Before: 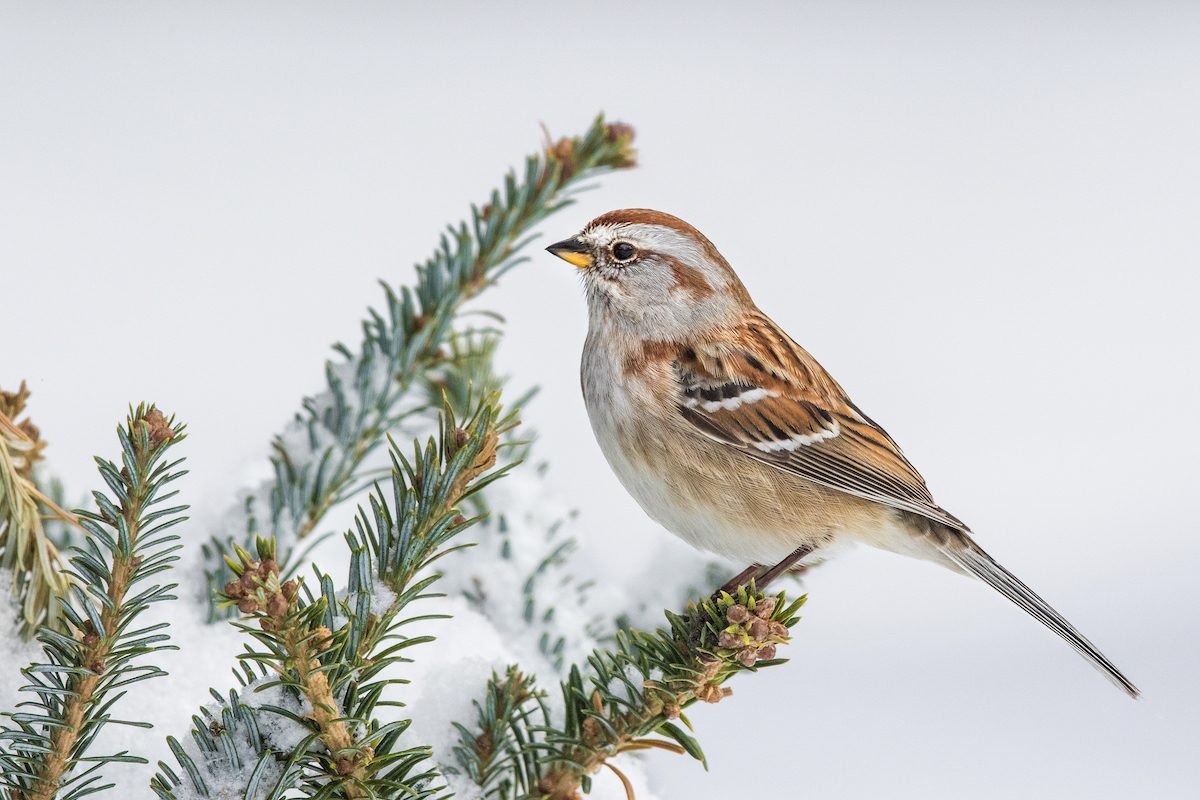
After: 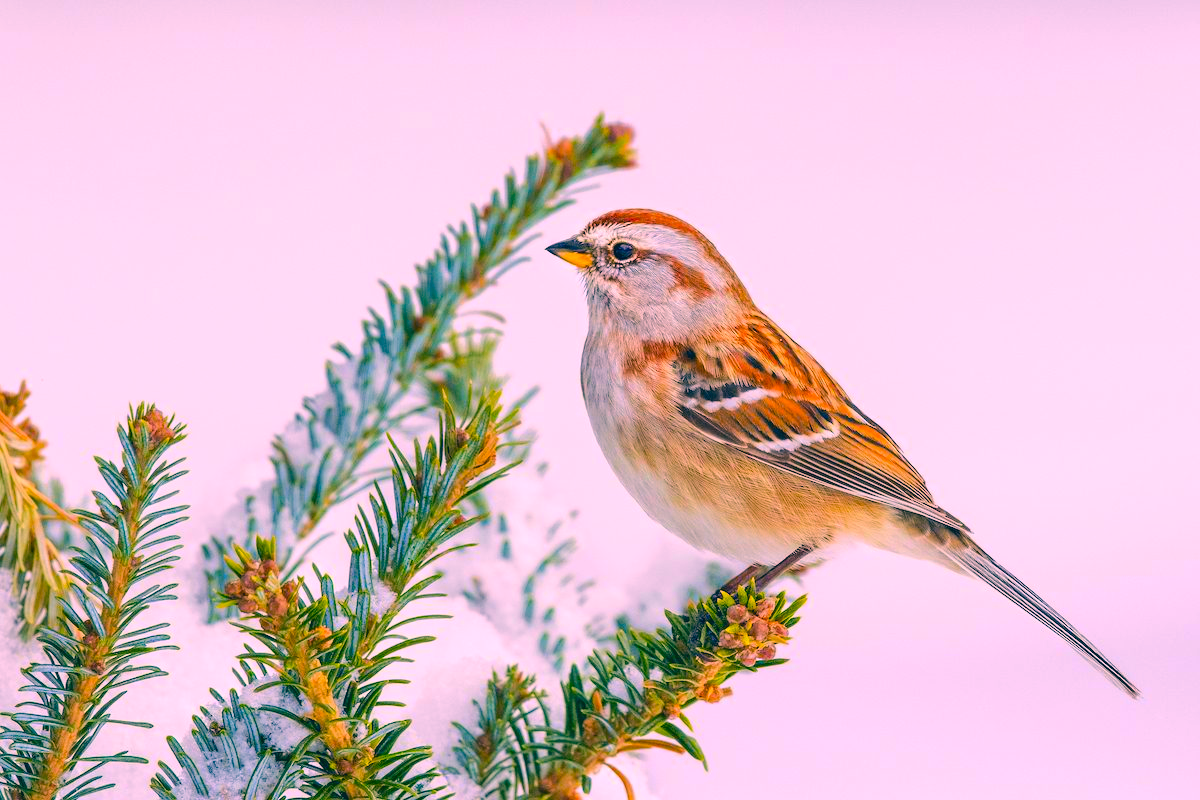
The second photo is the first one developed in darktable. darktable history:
color contrast: green-magenta contrast 1.1, blue-yellow contrast 1.1, unbound 0
color correction: highlights a* 17.03, highlights b* 0.205, shadows a* -15.38, shadows b* -14.56, saturation 1.5
color balance rgb: perceptual saturation grading › global saturation 25%, perceptual brilliance grading › mid-tones 10%, perceptual brilliance grading › shadows 15%, global vibrance 20%
